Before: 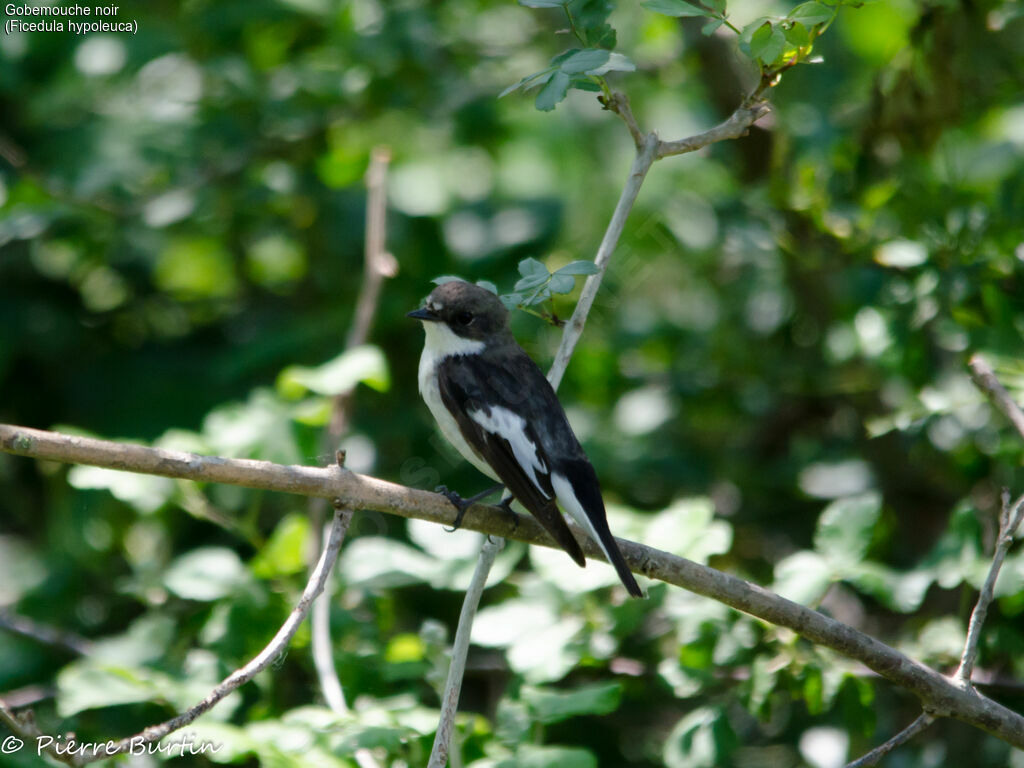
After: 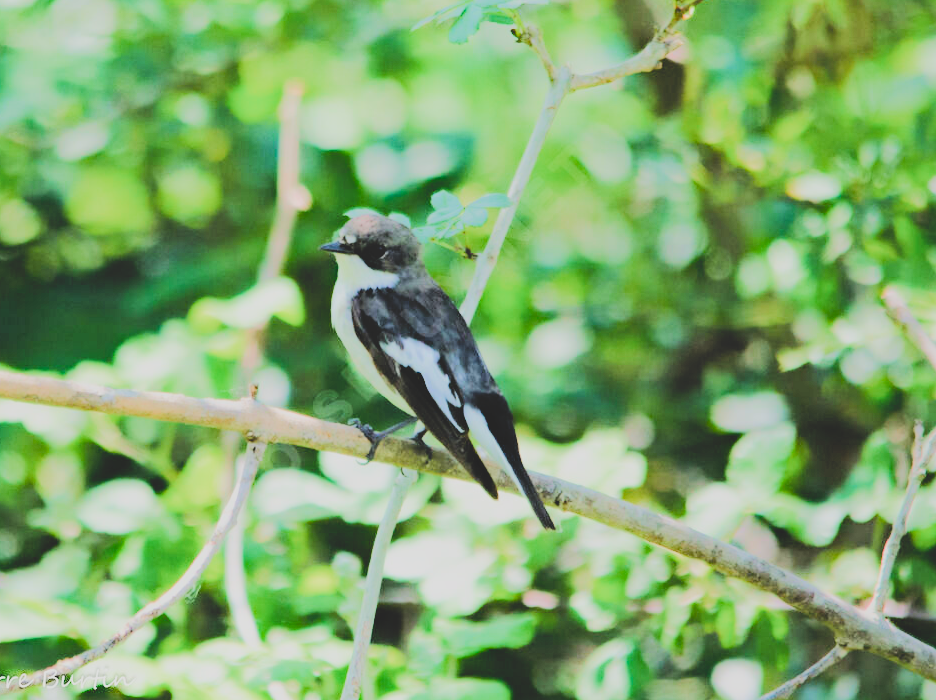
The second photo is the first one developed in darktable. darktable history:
crop and rotate: left 8.516%, top 8.818%
exposure: black level correction 0, exposure 1.095 EV, compensate highlight preservation false
local contrast: detail 70%
tone equalizer: -7 EV 0.151 EV, -6 EV 0.577 EV, -5 EV 1.16 EV, -4 EV 1.34 EV, -3 EV 1.18 EV, -2 EV 0.6 EV, -1 EV 0.161 EV, edges refinement/feathering 500, mask exposure compensation -1.57 EV, preserve details no
shadows and highlights: shadows 43, highlights 7.27
contrast brightness saturation: contrast 0.148, brightness 0.049
haze removal: compatibility mode true, adaptive false
filmic rgb: black relative exposure -7.23 EV, white relative exposure 5.38 EV, hardness 3.02, color science v4 (2020)
